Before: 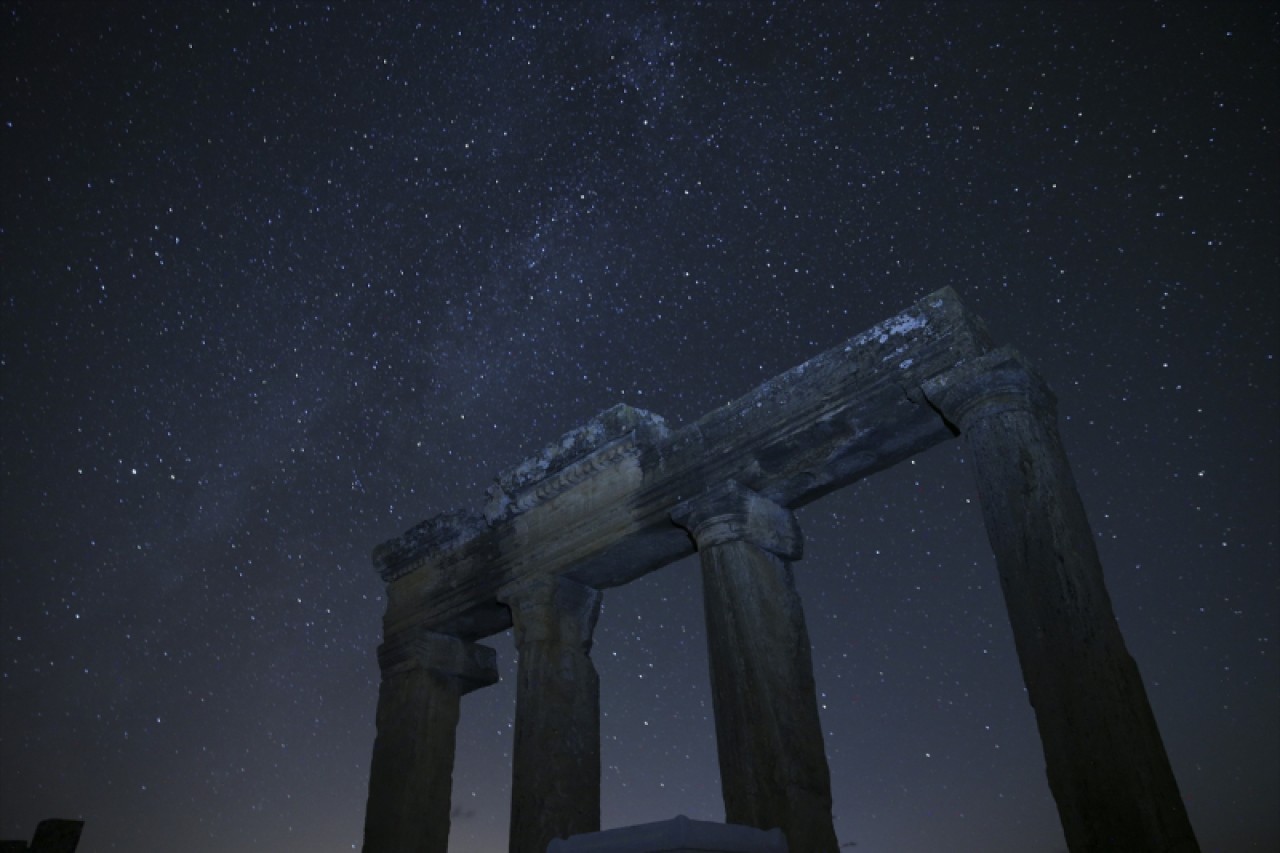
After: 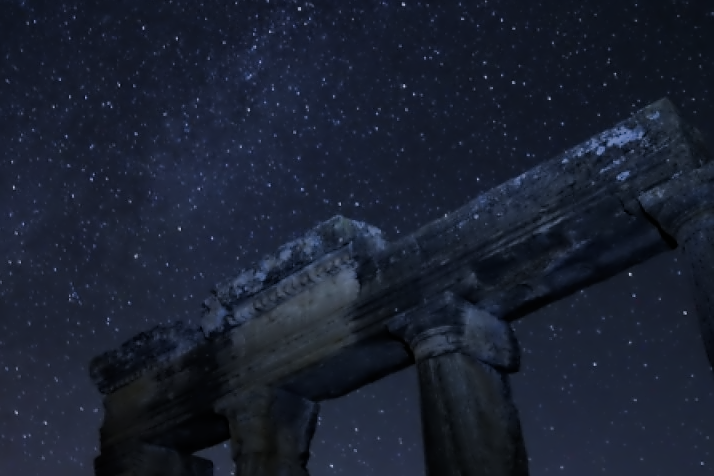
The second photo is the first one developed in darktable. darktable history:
filmic rgb: black relative exposure -7.65 EV, white relative exposure 4.56 EV, hardness 3.61
crop and rotate: left 22.13%, top 22.054%, right 22.026%, bottom 22.102%
contrast equalizer: octaves 7, y [[0.5 ×6], [0.5 ×6], [0.5 ×6], [0, 0.033, 0.067, 0.1, 0.133, 0.167], [0, 0.05, 0.1, 0.15, 0.2, 0.25]]
haze removal: strength 0.29, distance 0.25, compatibility mode true, adaptive false
color calibration: illuminant as shot in camera, x 0.358, y 0.373, temperature 4628.91 K
